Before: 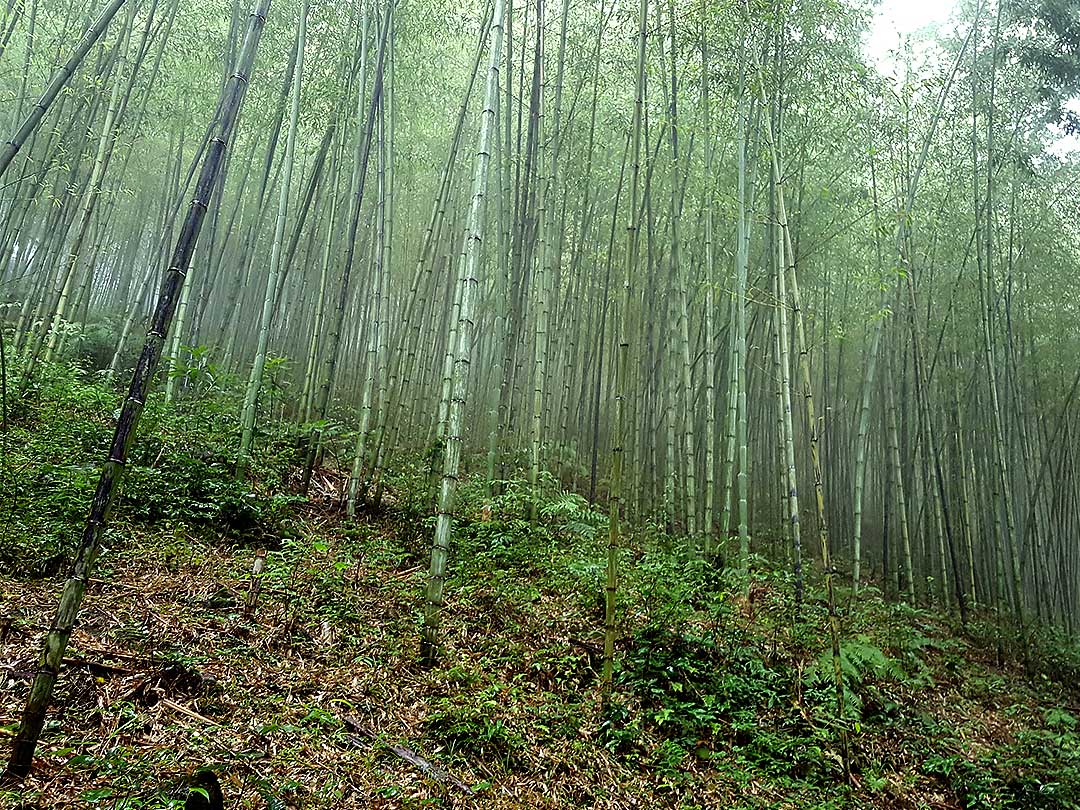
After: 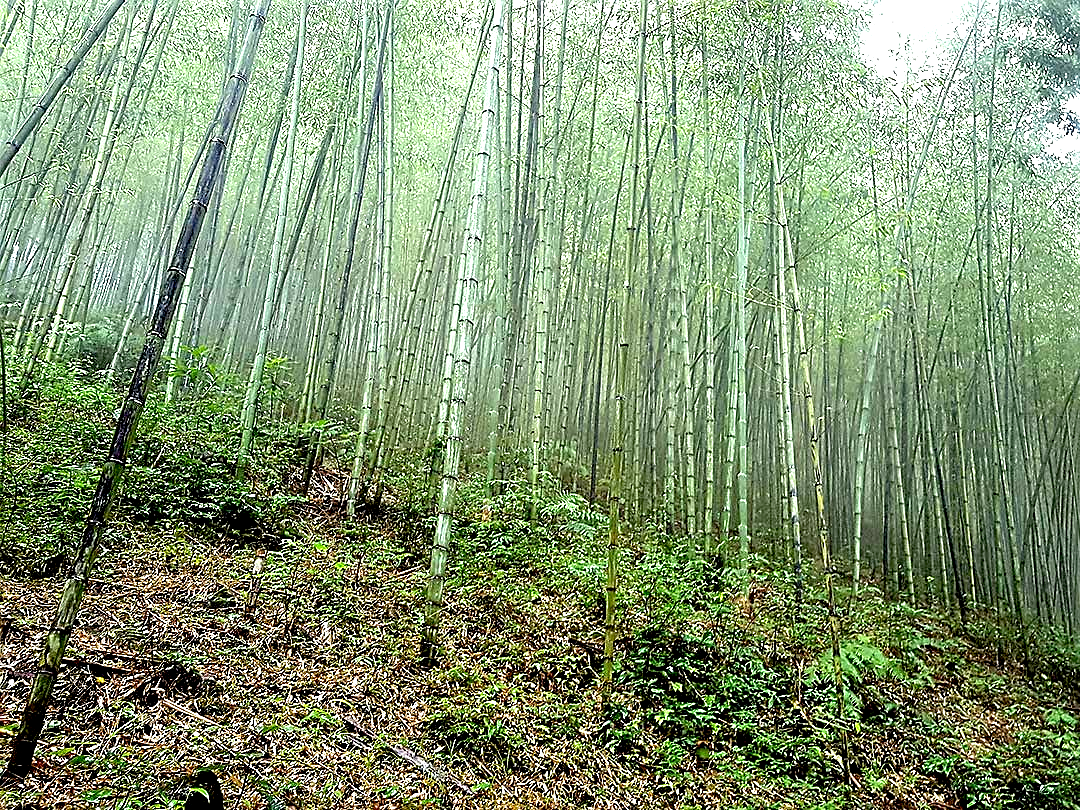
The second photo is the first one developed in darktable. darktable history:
sharpen: on, module defaults
exposure: black level correction 0.008, exposure 0.969 EV, compensate highlight preservation false
